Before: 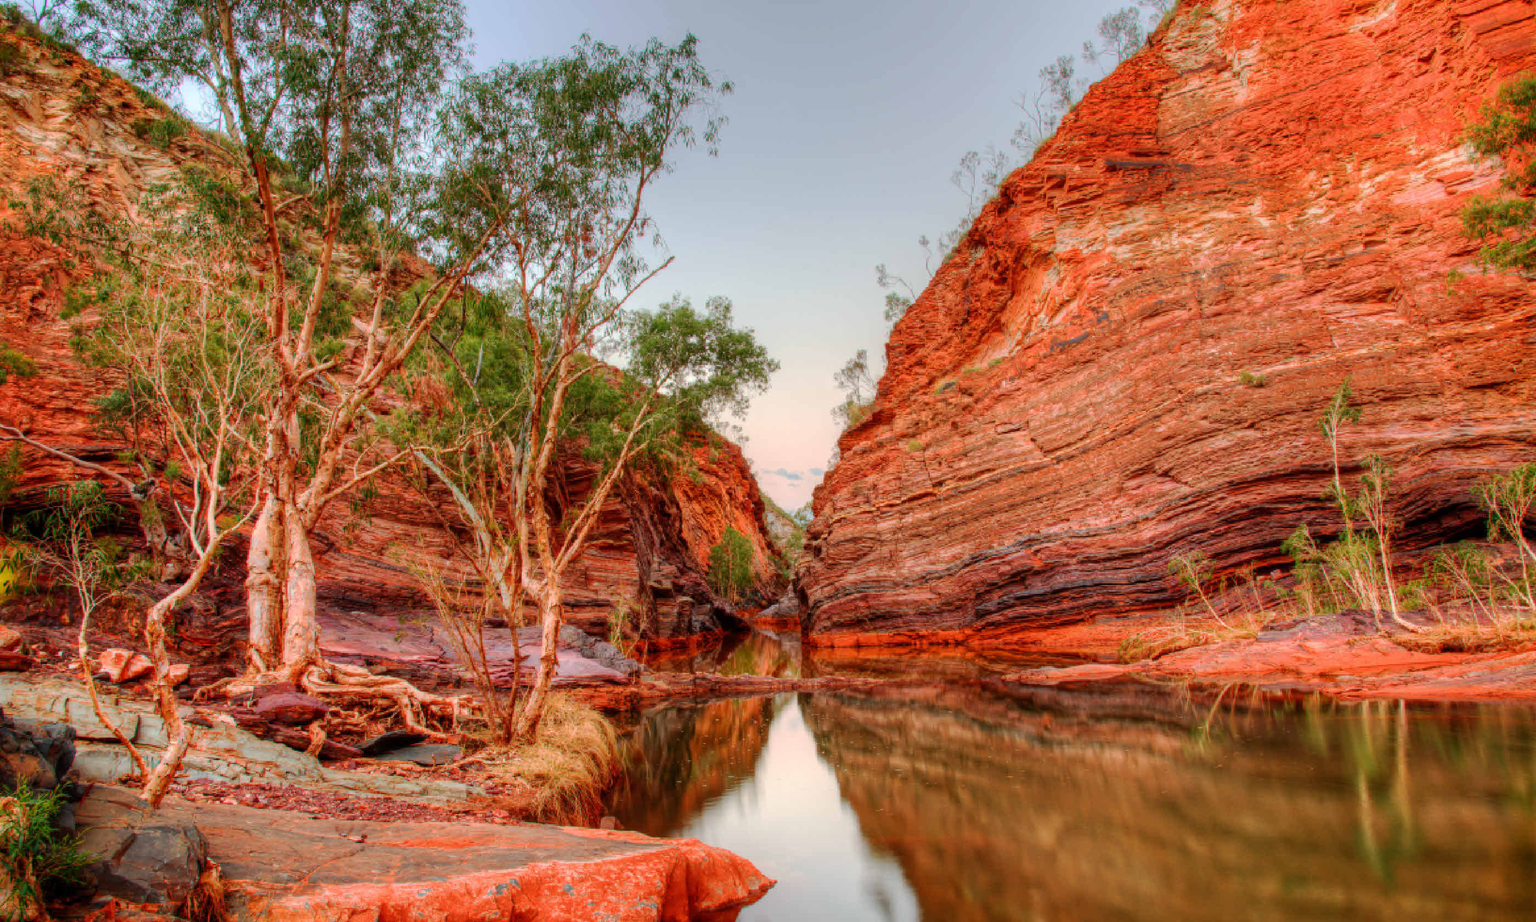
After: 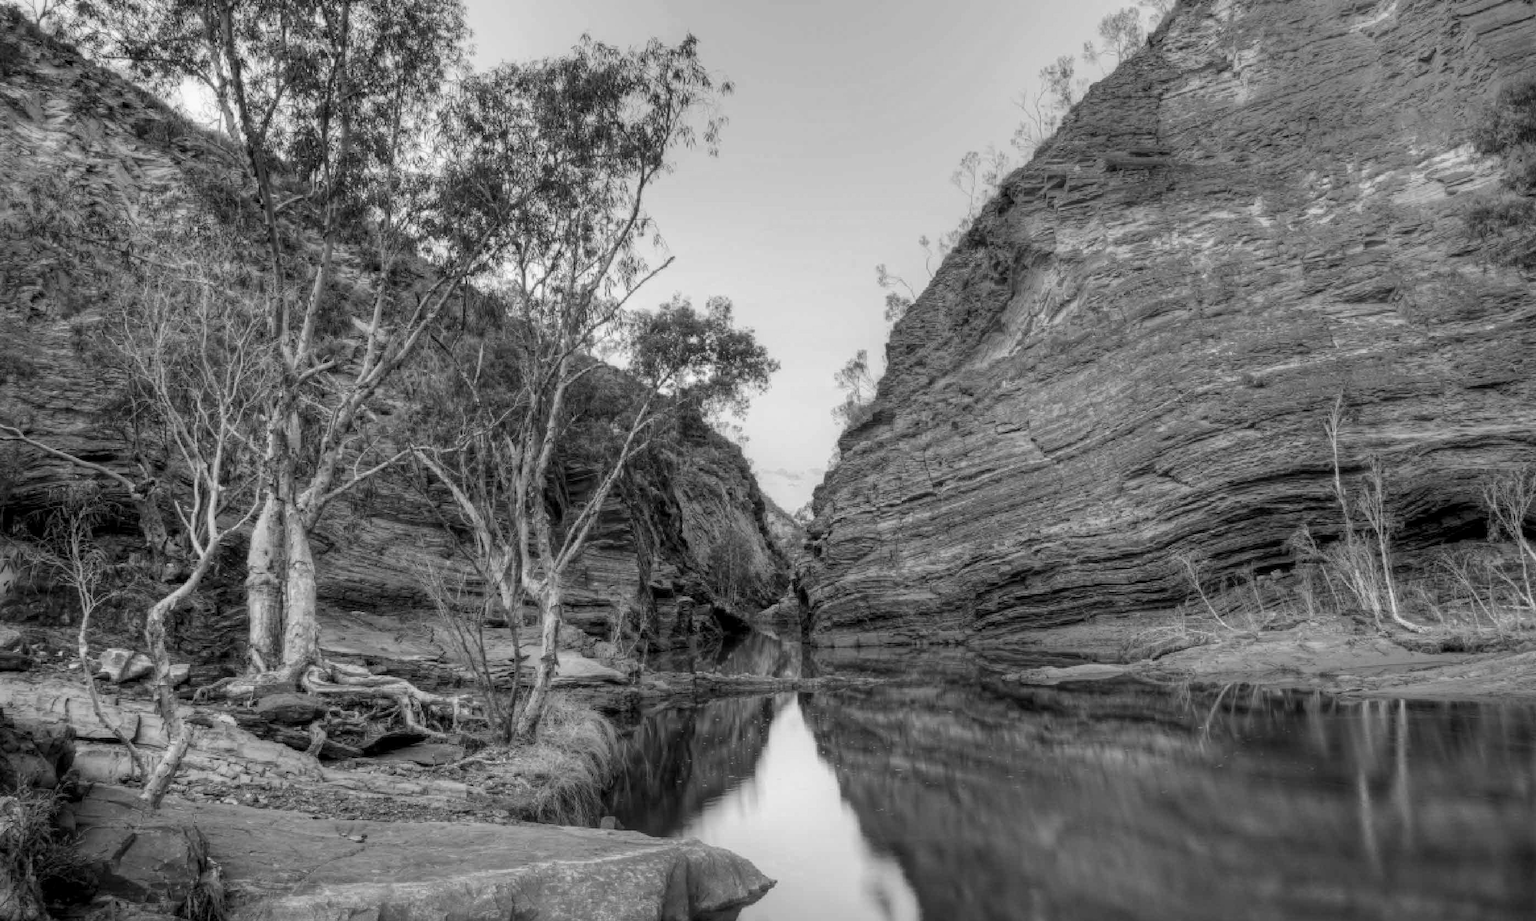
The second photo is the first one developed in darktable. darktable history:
color calibration: output gray [0.246, 0.254, 0.501, 0], x 0.37, y 0.382, temperature 4305.12 K
levels: white 99.91%, levels [0.018, 0.493, 1]
